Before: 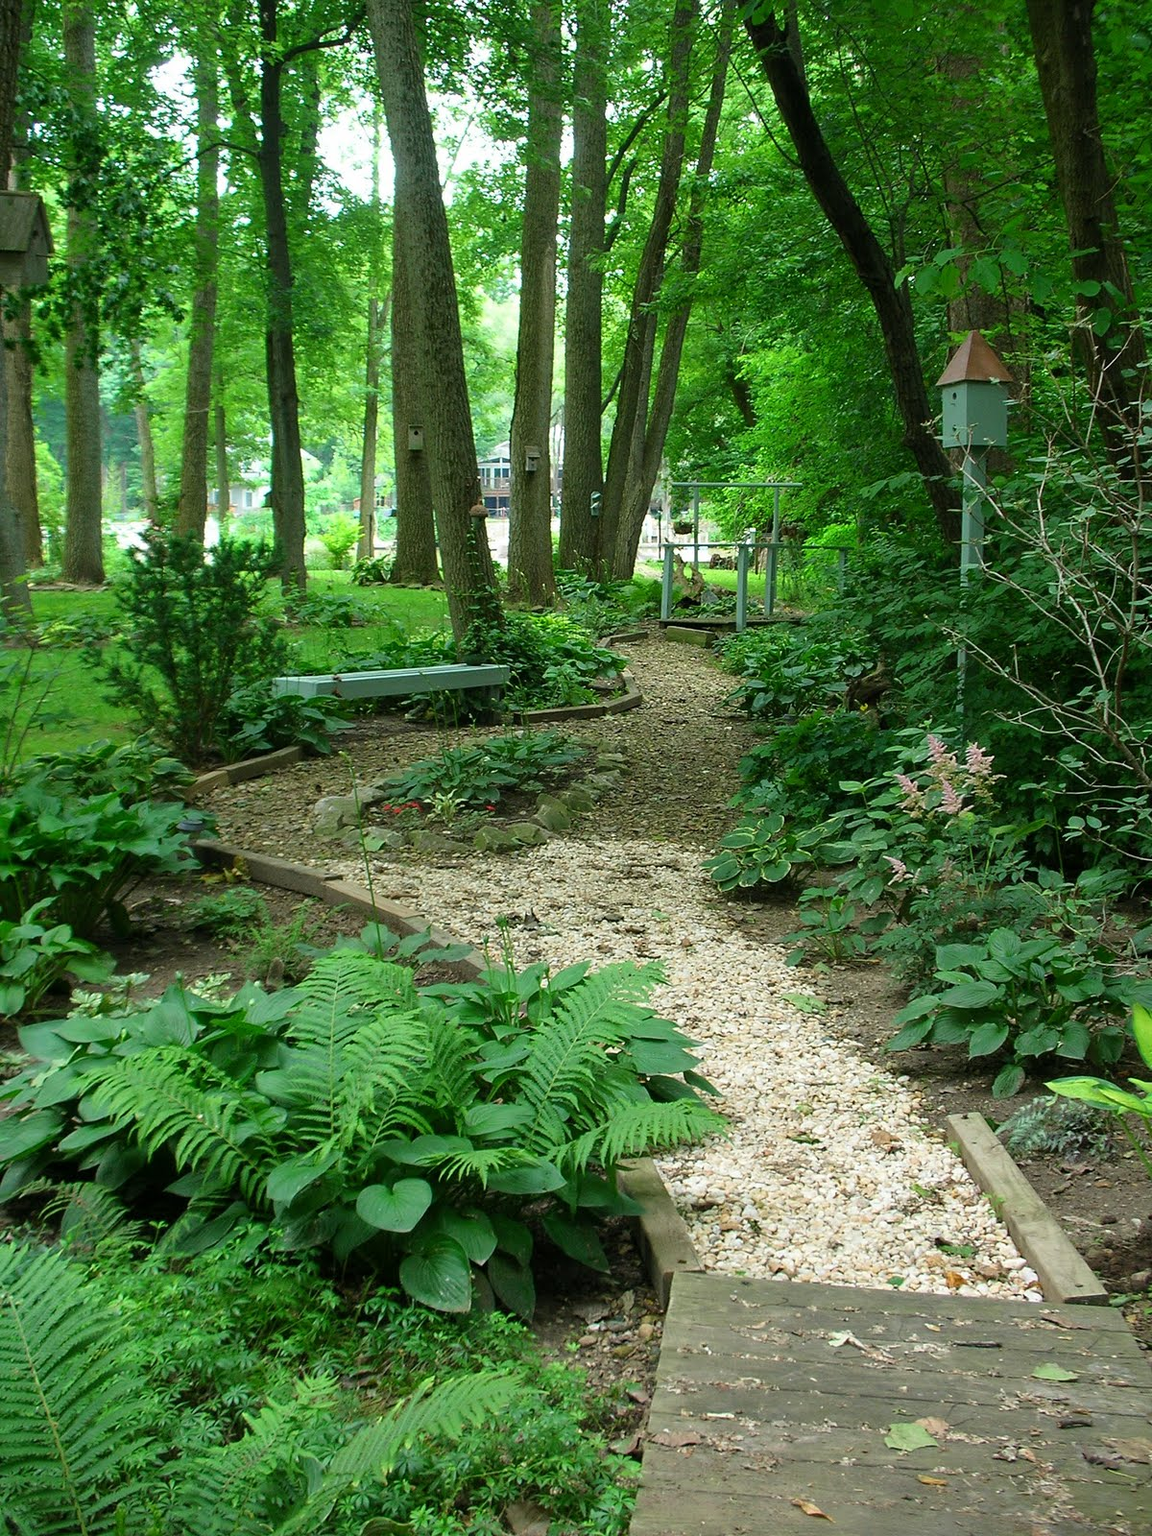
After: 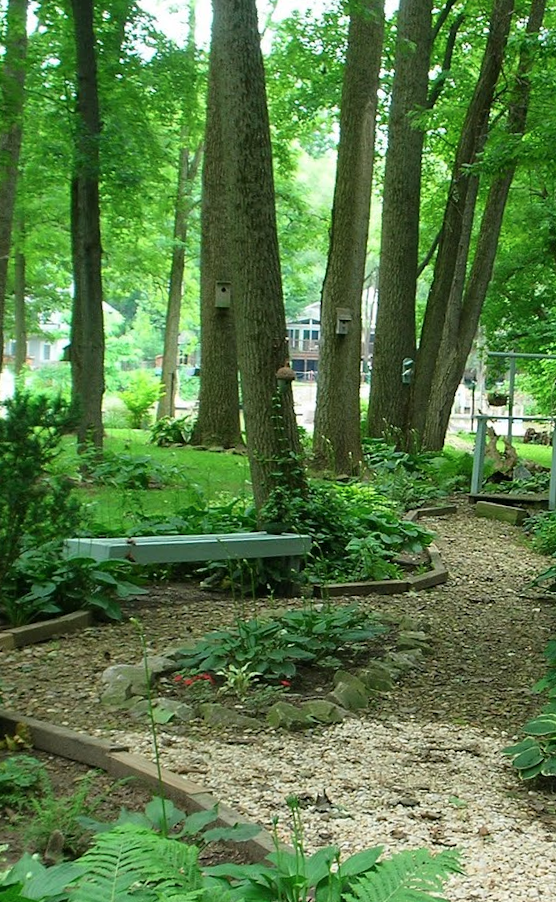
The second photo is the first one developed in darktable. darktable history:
color balance rgb: linear chroma grading › global chroma 1.5%, linear chroma grading › mid-tones -1%, perceptual saturation grading › global saturation -3%, perceptual saturation grading › shadows -2%
crop: left 20.248%, top 10.86%, right 35.675%, bottom 34.321%
rotate and perspective: rotation 2.27°, automatic cropping off
white balance: emerald 1
